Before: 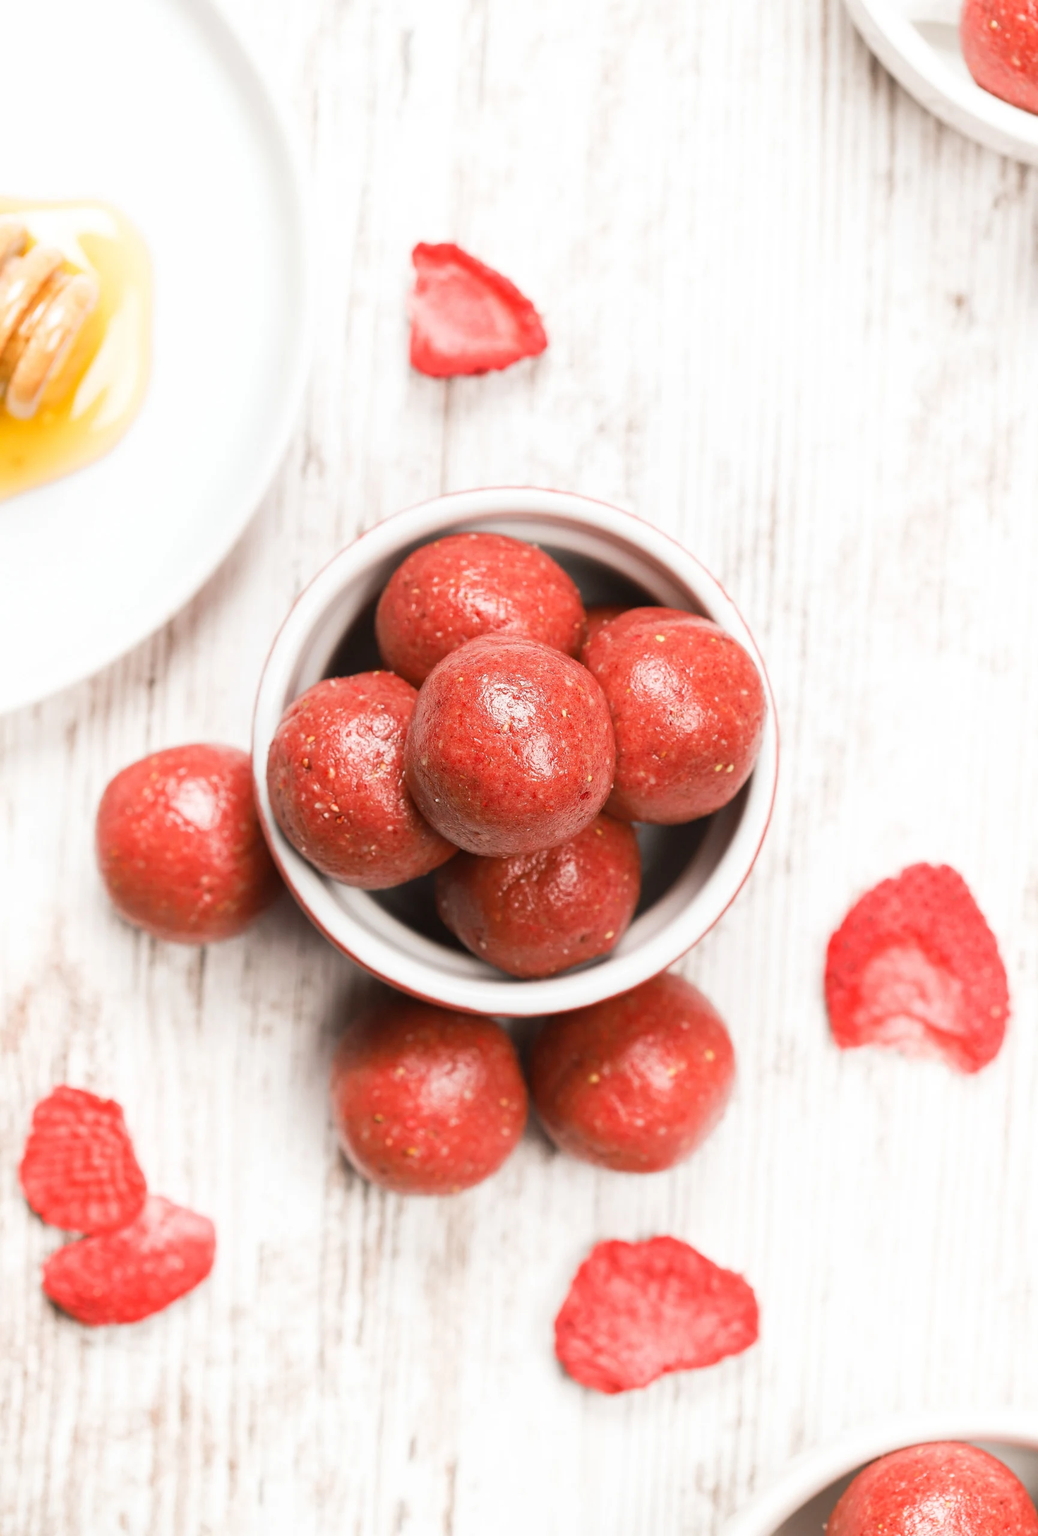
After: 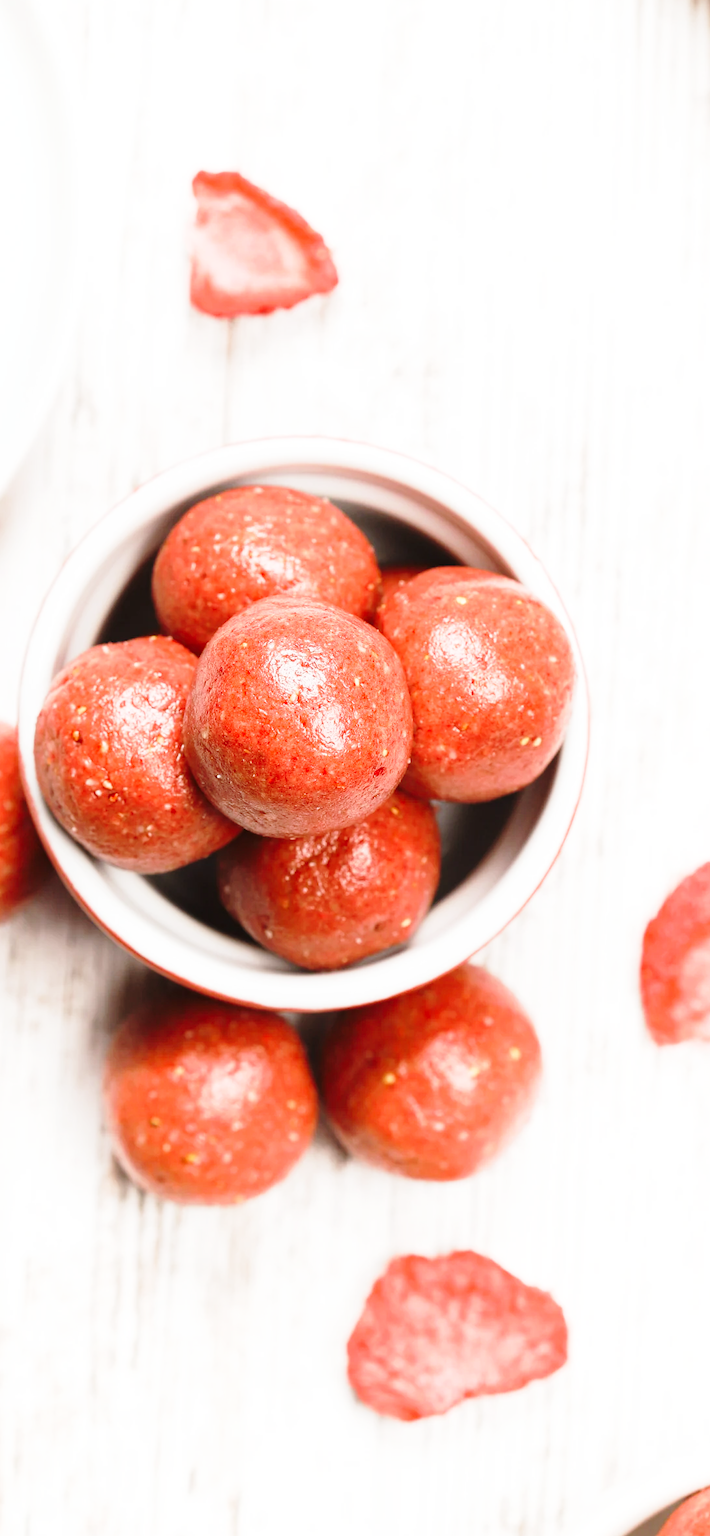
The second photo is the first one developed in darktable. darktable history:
crop and rotate: left 22.803%, top 5.623%, right 14.148%, bottom 2.337%
base curve: curves: ch0 [(0, 0) (0.028, 0.03) (0.121, 0.232) (0.46, 0.748) (0.859, 0.968) (1, 1)], preserve colors none
